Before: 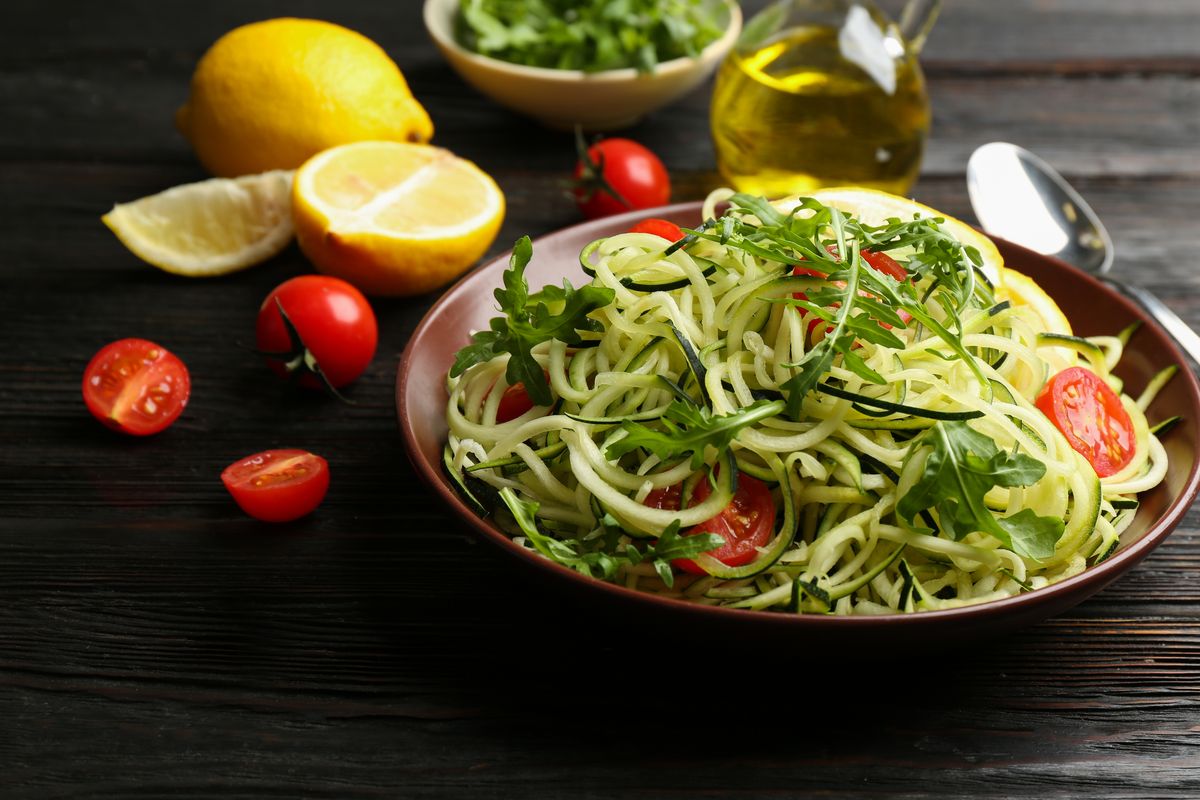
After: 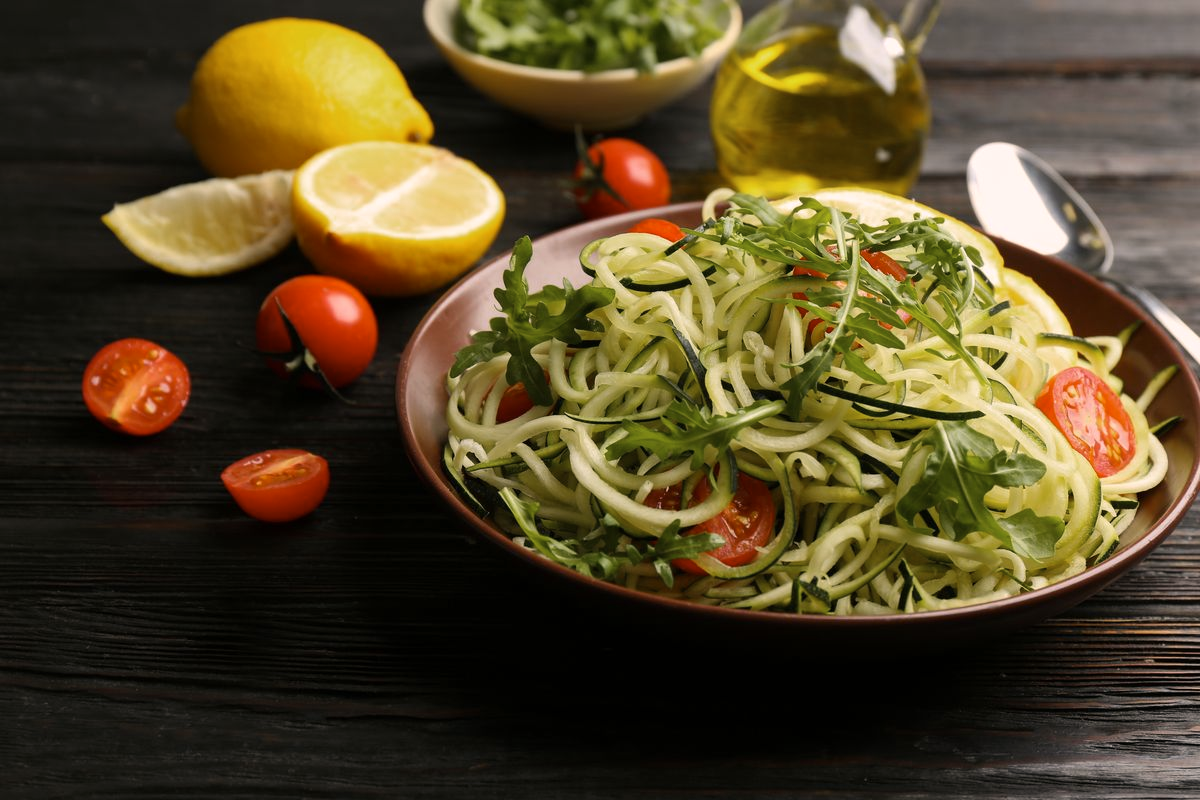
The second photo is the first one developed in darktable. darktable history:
color zones: curves: ch0 [(0, 0.5) (0.143, 0.5) (0.286, 0.456) (0.429, 0.5) (0.571, 0.5) (0.714, 0.5) (0.857, 0.5) (1, 0.5)]; ch1 [(0, 0.5) (0.143, 0.5) (0.286, 0.422) (0.429, 0.5) (0.571, 0.5) (0.714, 0.5) (0.857, 0.5) (1, 0.5)]
color correction: highlights a* 7.34, highlights b* 4.37
color contrast: green-magenta contrast 0.81
